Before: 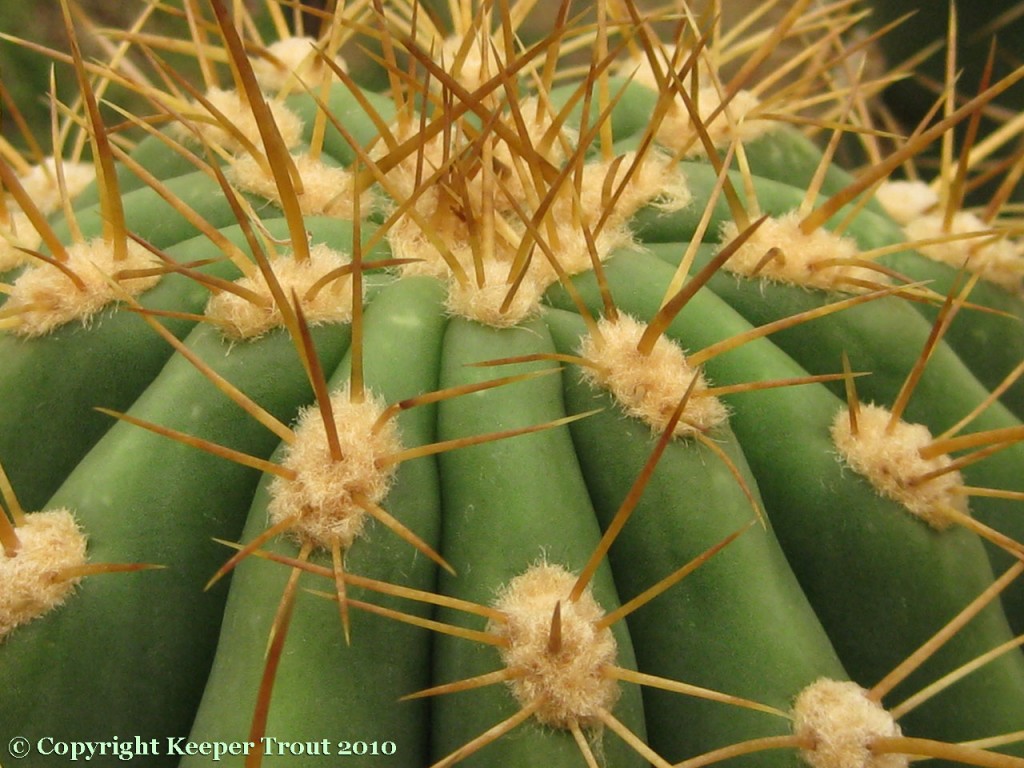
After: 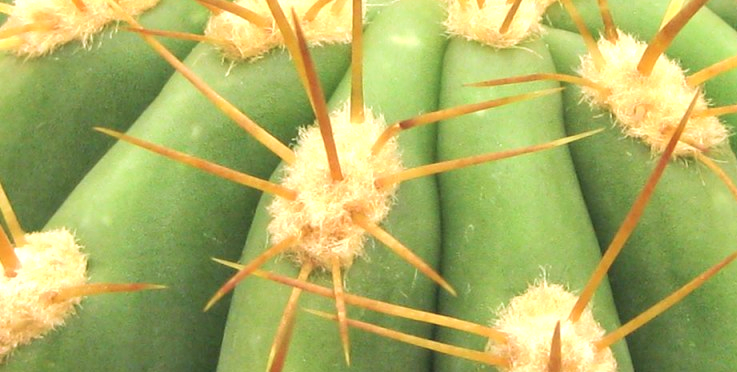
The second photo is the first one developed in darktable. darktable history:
crop: top 36.498%, right 27.964%, bottom 14.995%
contrast brightness saturation: brightness 0.15
velvia: on, module defaults
exposure: exposure 1 EV, compensate highlight preservation false
white balance: red 1.004, blue 1.096
